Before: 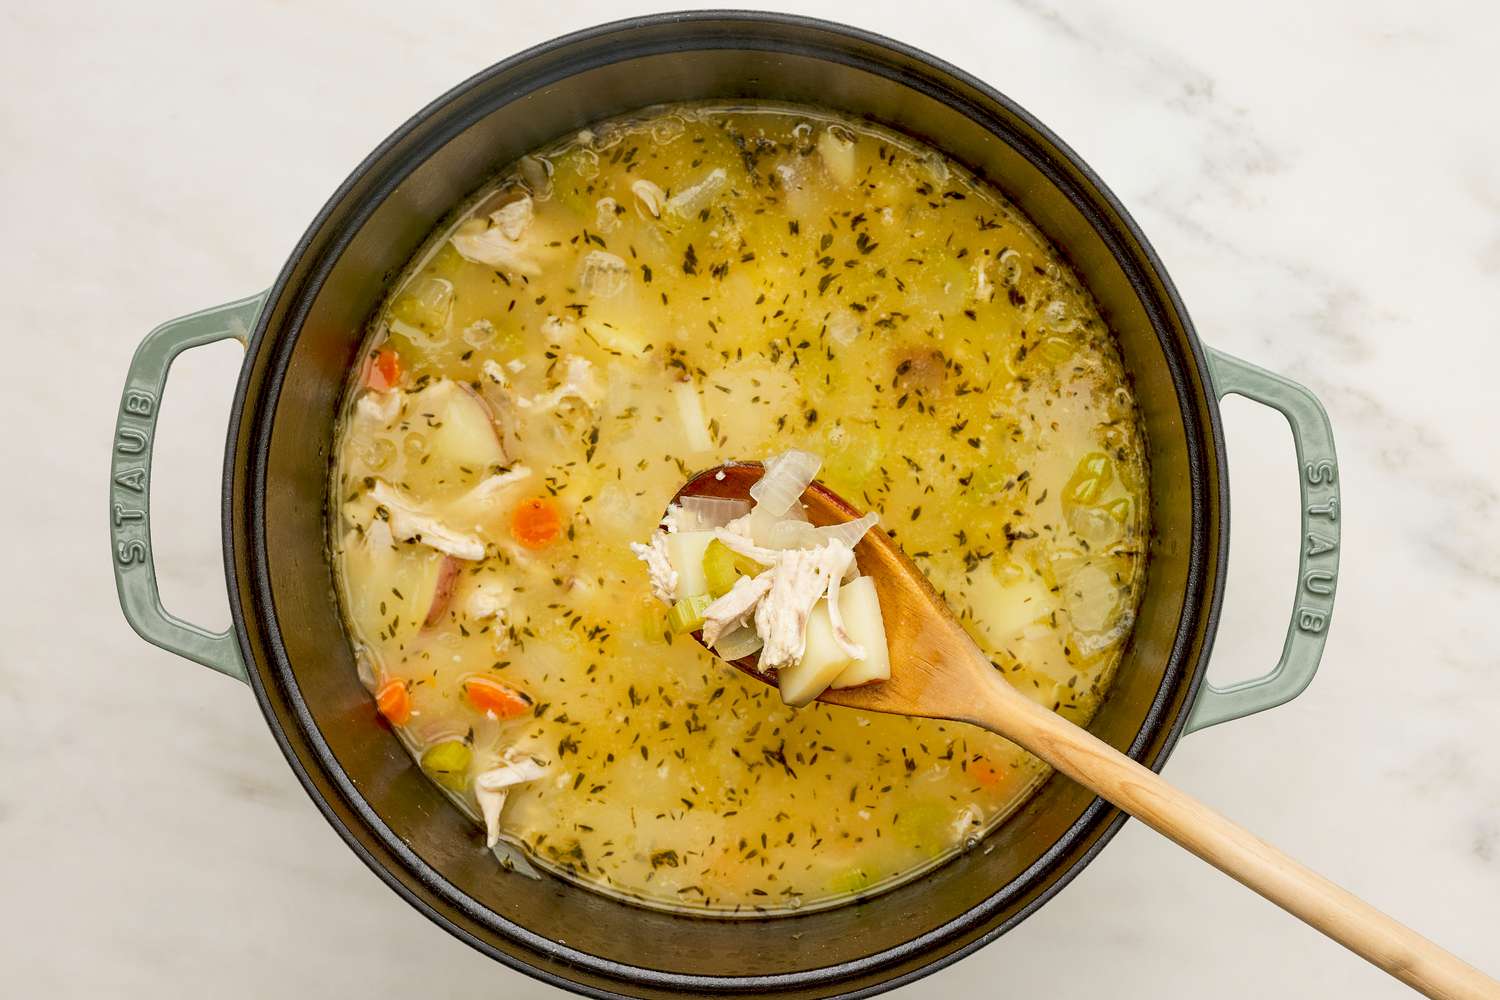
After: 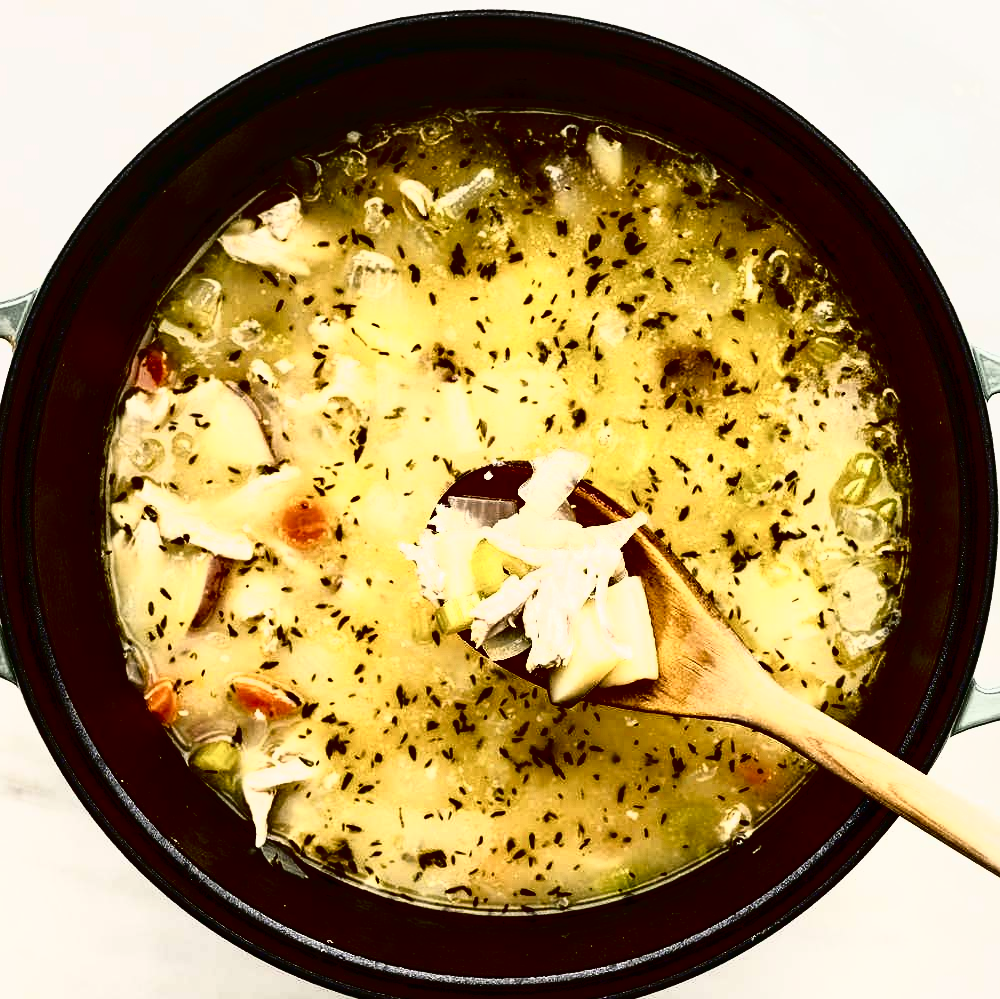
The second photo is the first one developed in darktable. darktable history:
tone curve: curves: ch0 [(0, 0) (0.003, 0.005) (0.011, 0.005) (0.025, 0.006) (0.044, 0.008) (0.069, 0.01) (0.1, 0.012) (0.136, 0.015) (0.177, 0.019) (0.224, 0.017) (0.277, 0.015) (0.335, 0.018) (0.399, 0.043) (0.468, 0.118) (0.543, 0.349) (0.623, 0.591) (0.709, 0.88) (0.801, 0.983) (0.898, 0.973) (1, 1)], color space Lab, independent channels, preserve colors none
crop and rotate: left 15.537%, right 17.732%
